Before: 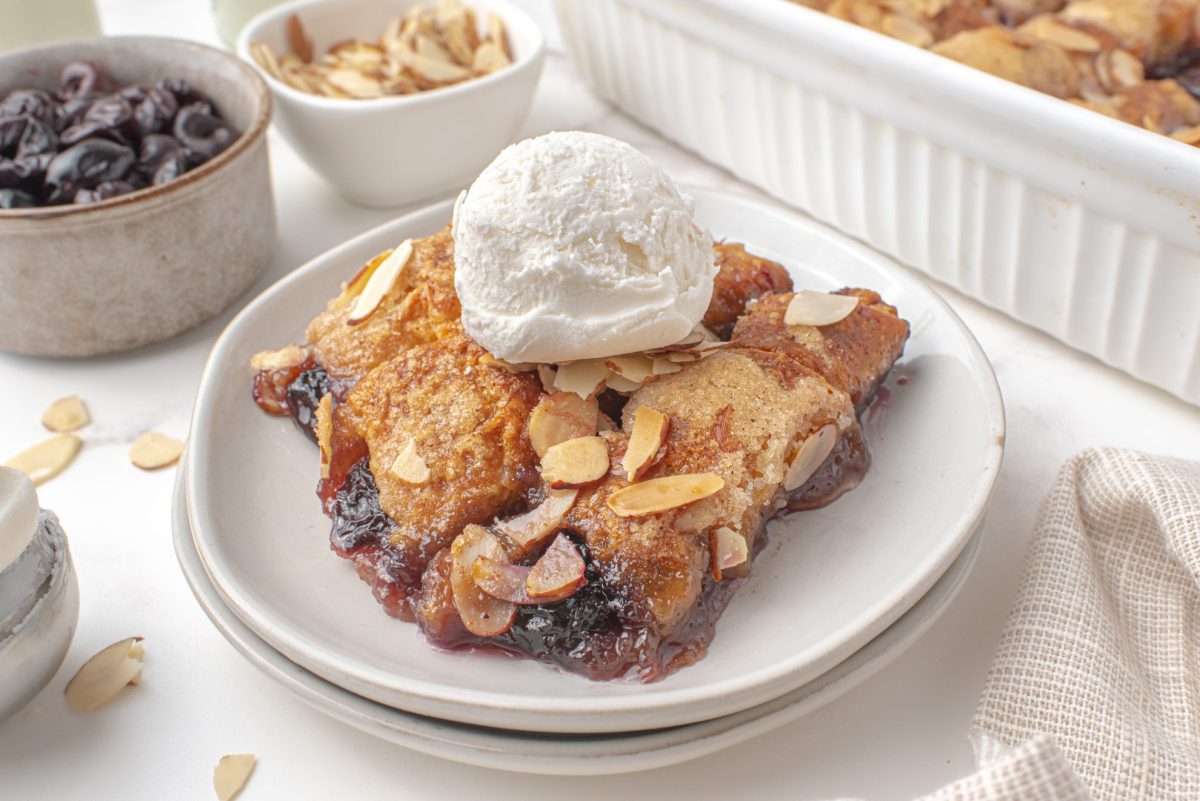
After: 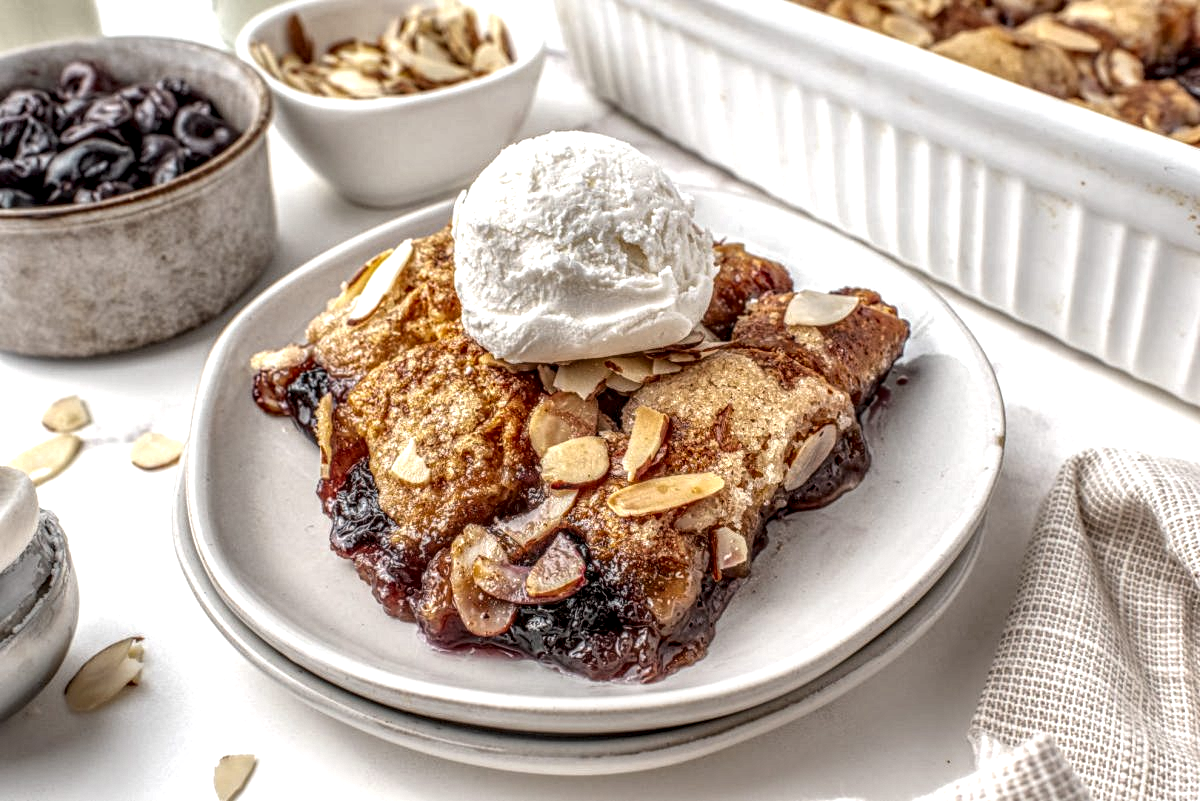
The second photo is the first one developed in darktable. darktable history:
local contrast: highlights 4%, shadows 4%, detail 299%, midtone range 0.307
